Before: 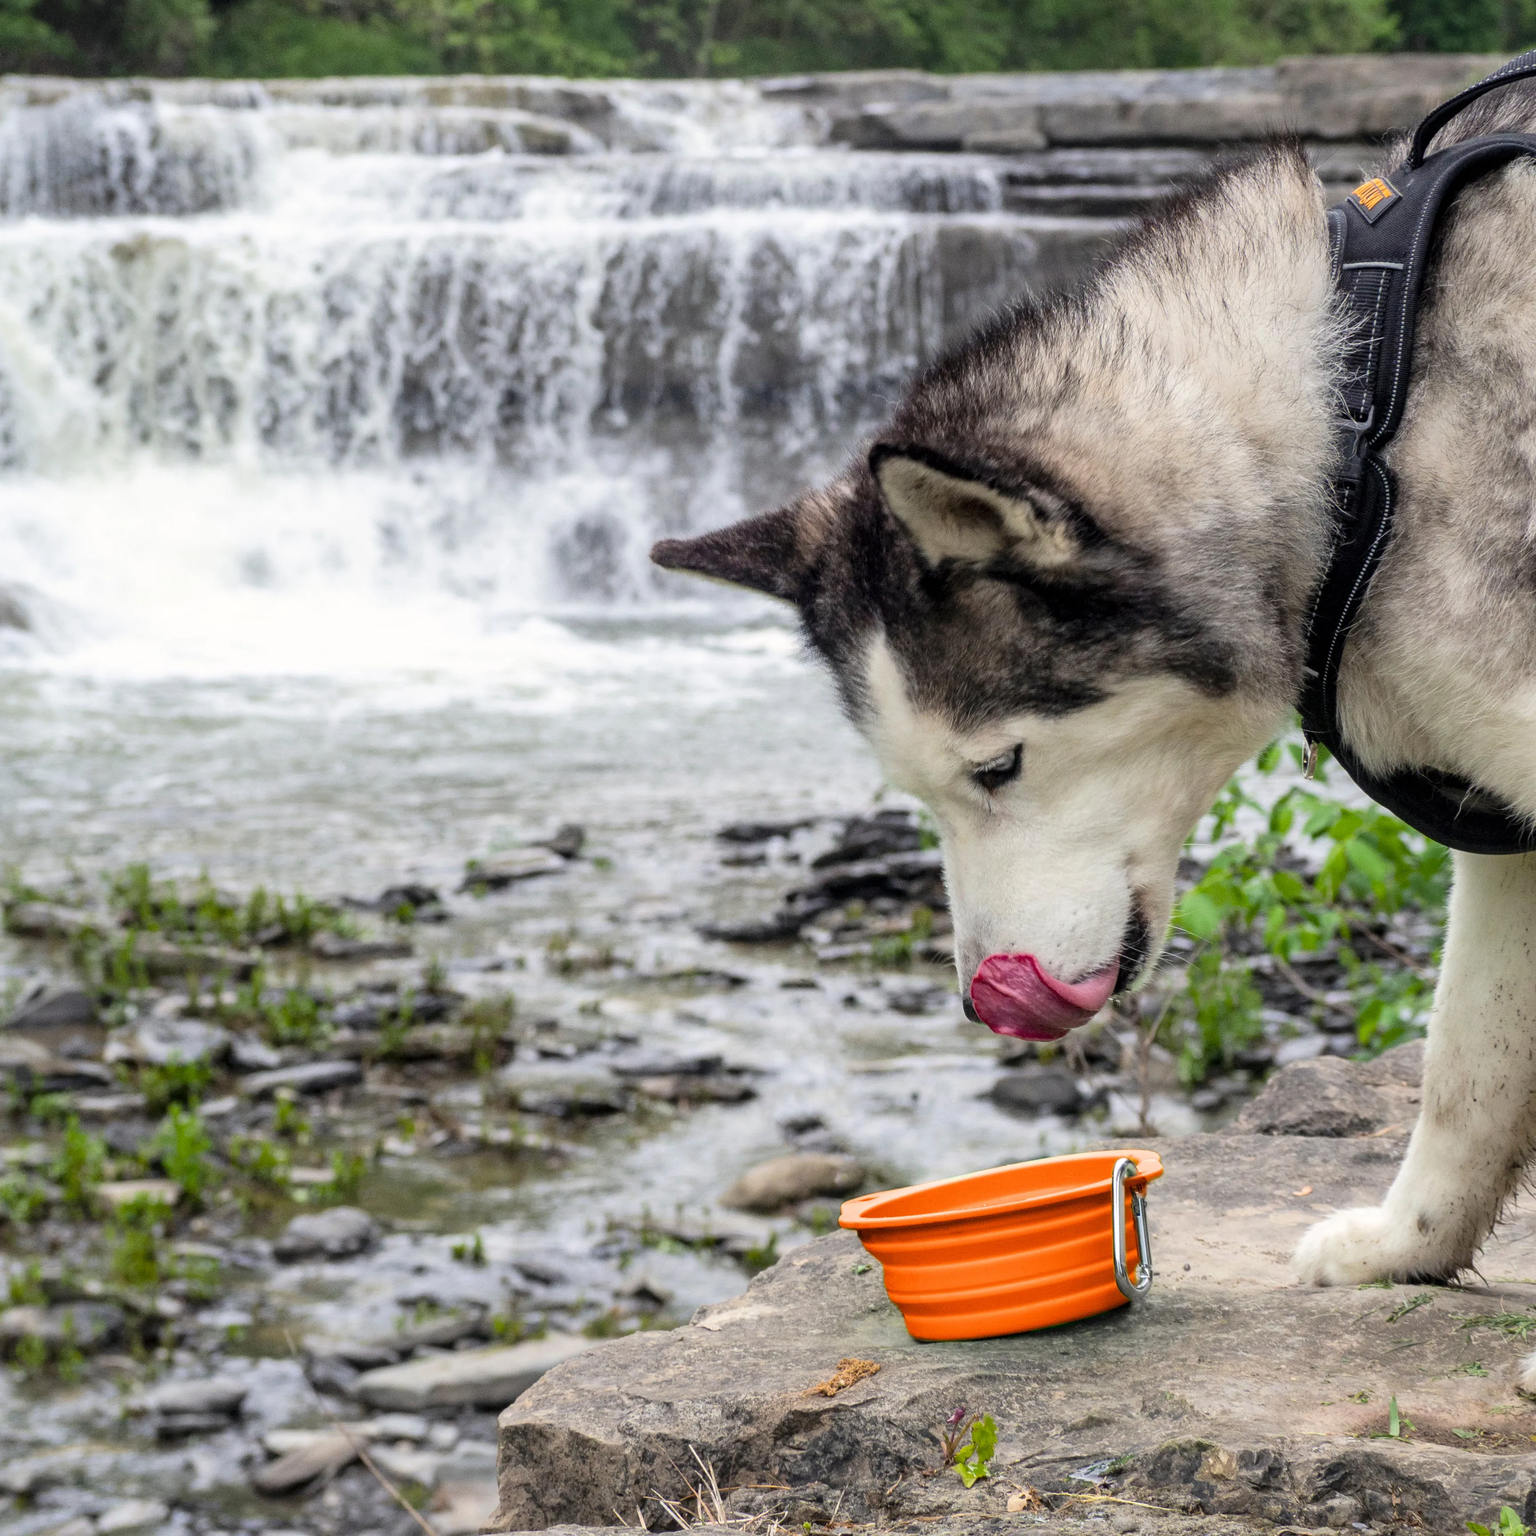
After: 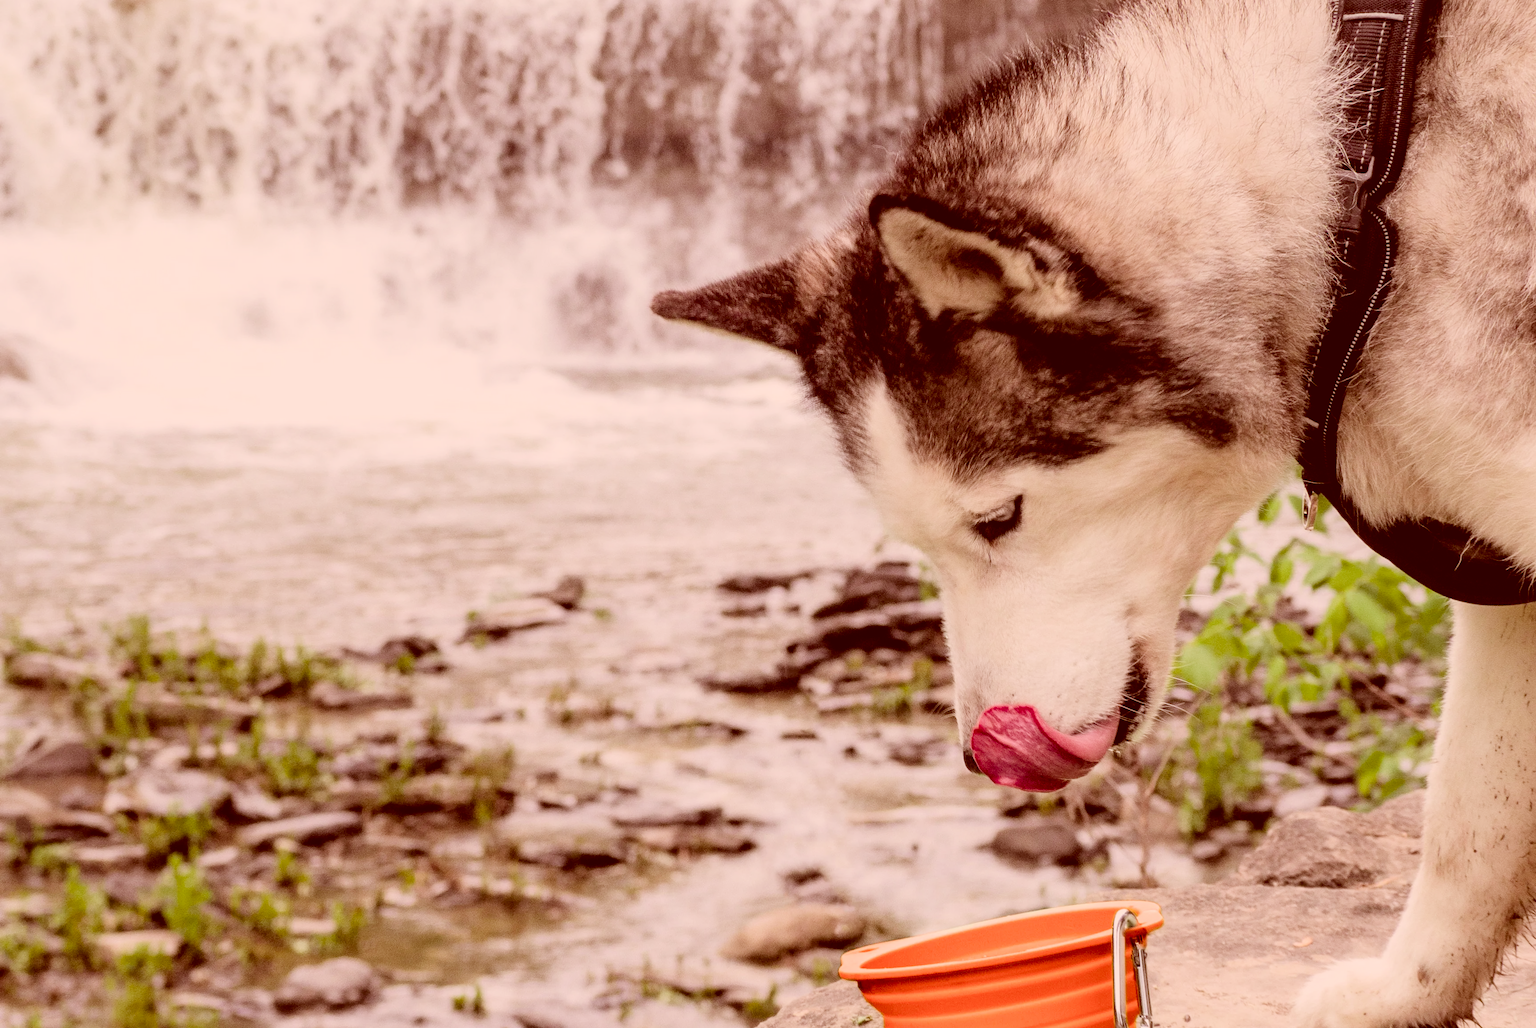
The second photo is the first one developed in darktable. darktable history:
crop: top 16.249%, bottom 16.756%
exposure: black level correction 0, exposure 0.685 EV, compensate highlight preservation false
tone equalizer: -8 EV -0.561 EV, luminance estimator HSV value / RGB max
color correction: highlights a* 9.44, highlights b* 8.98, shadows a* 39.43, shadows b* 39.93, saturation 0.804
filmic rgb: black relative exposure -7.65 EV, white relative exposure 4.56 EV, hardness 3.61
